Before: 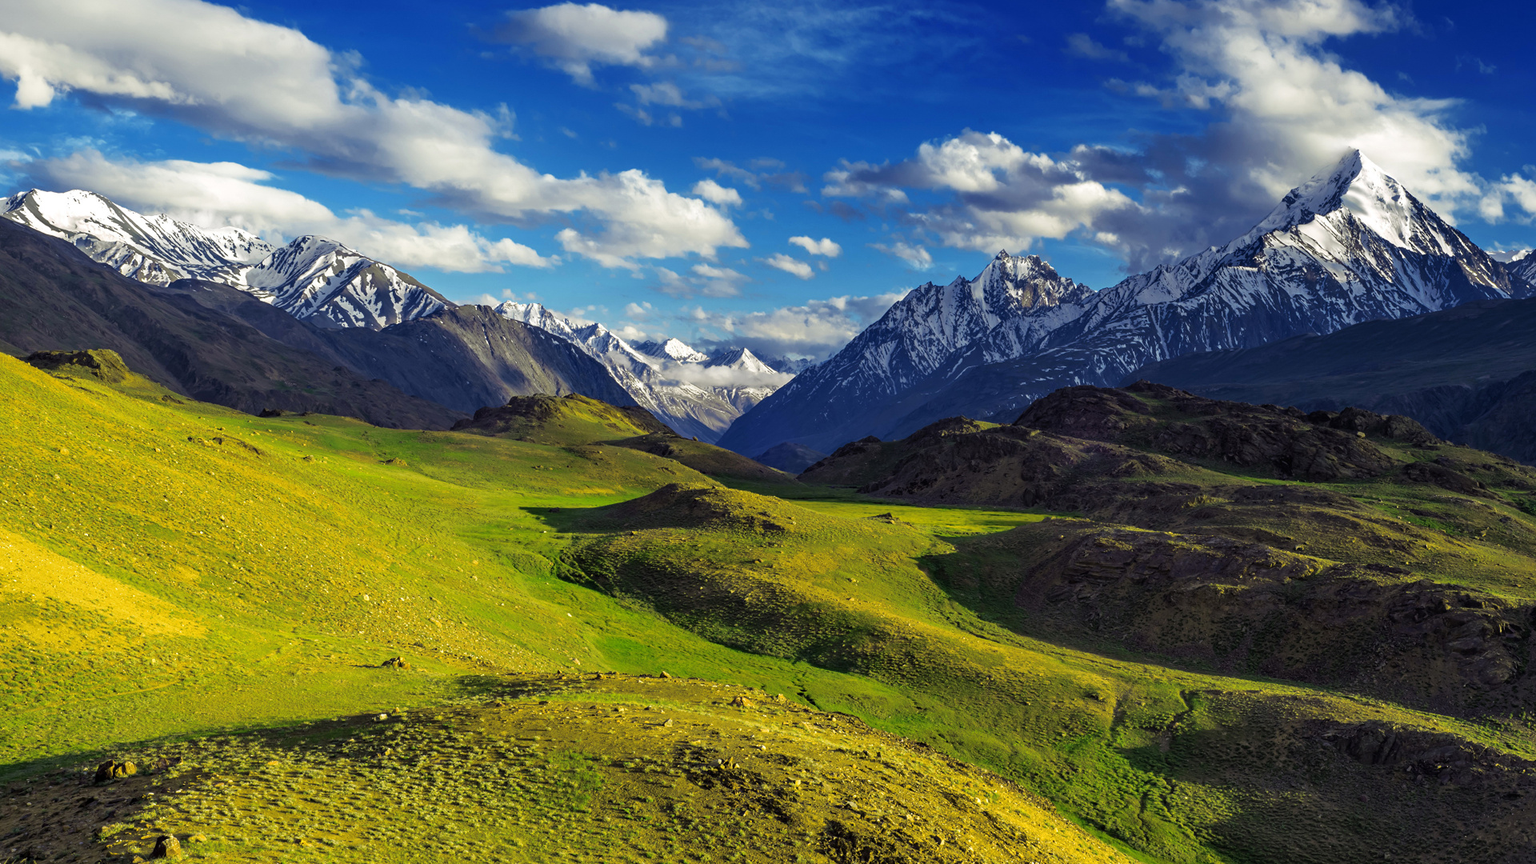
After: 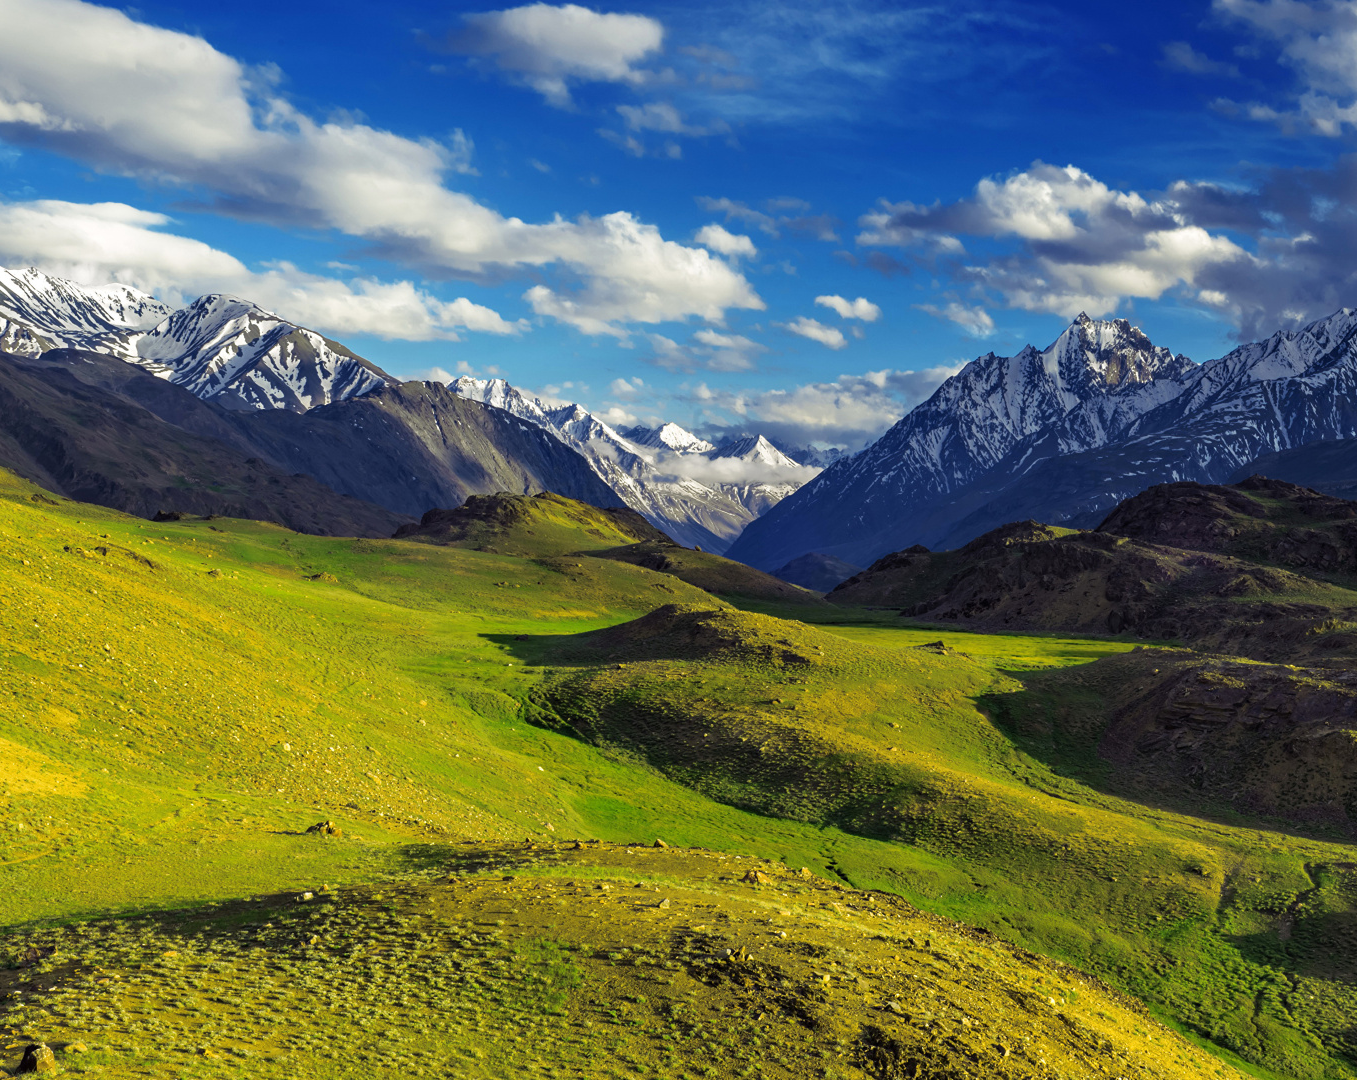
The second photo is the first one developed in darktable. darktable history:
crop and rotate: left 8.948%, right 20.348%
